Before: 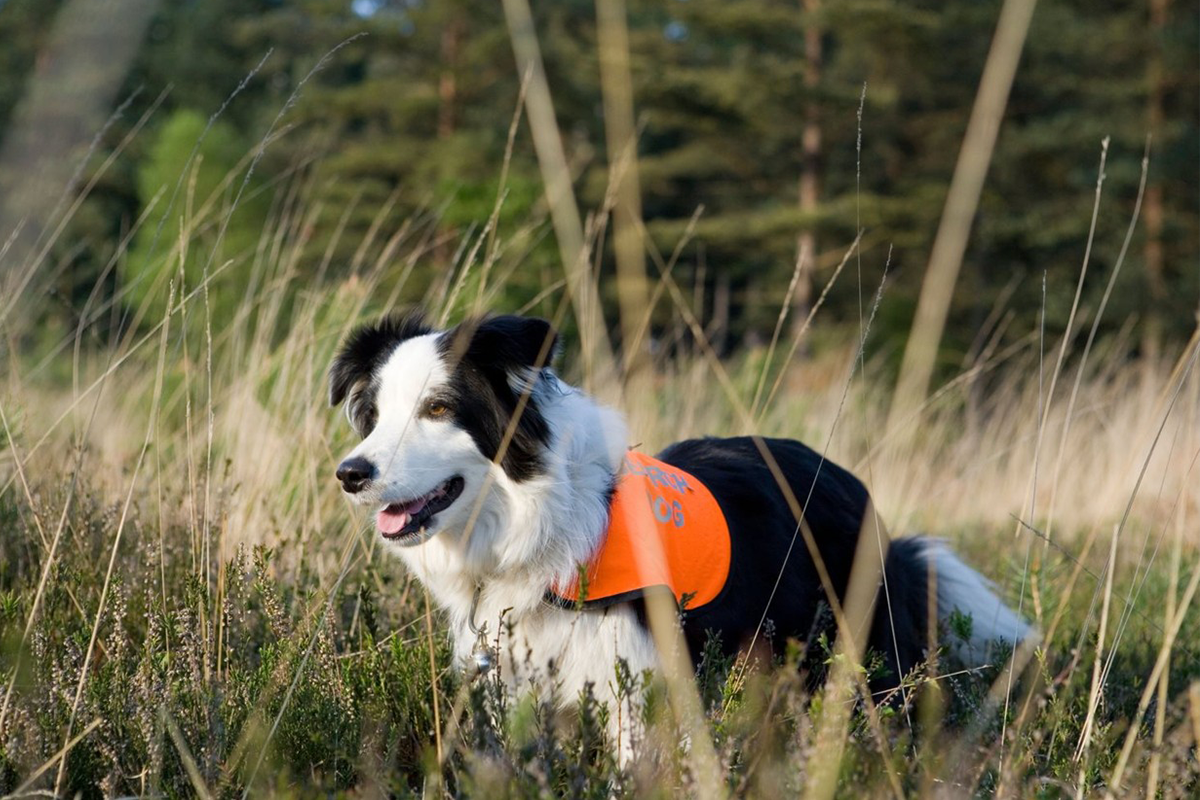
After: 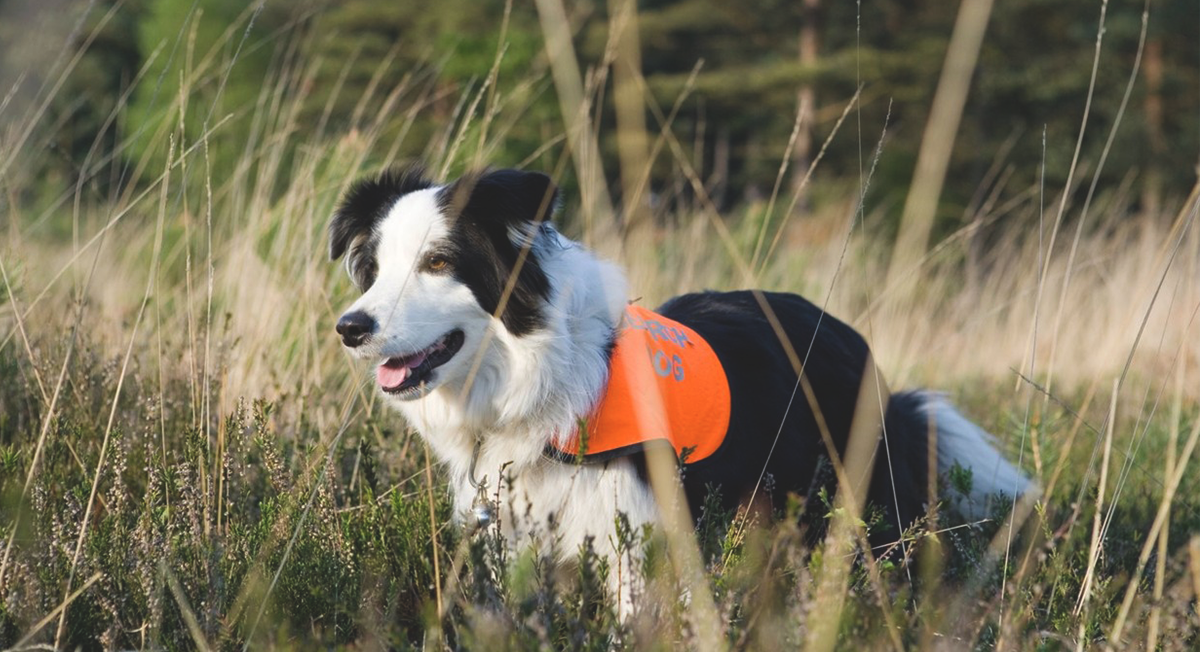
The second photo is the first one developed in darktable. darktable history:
crop and rotate: top 18.458%
exposure: black level correction -0.016, compensate highlight preservation false
